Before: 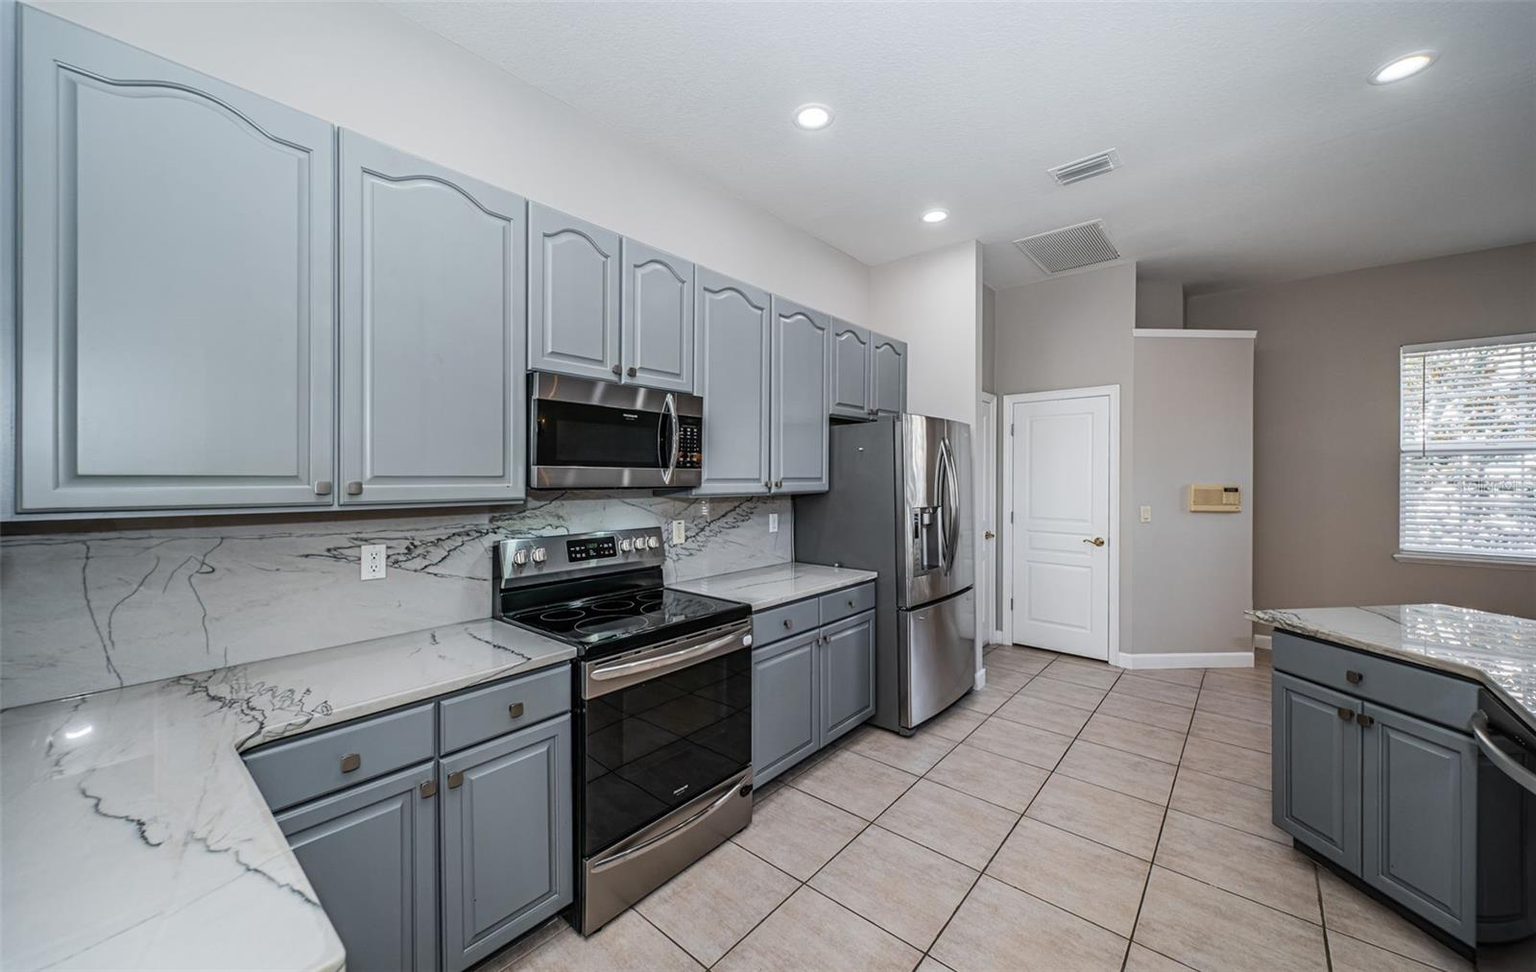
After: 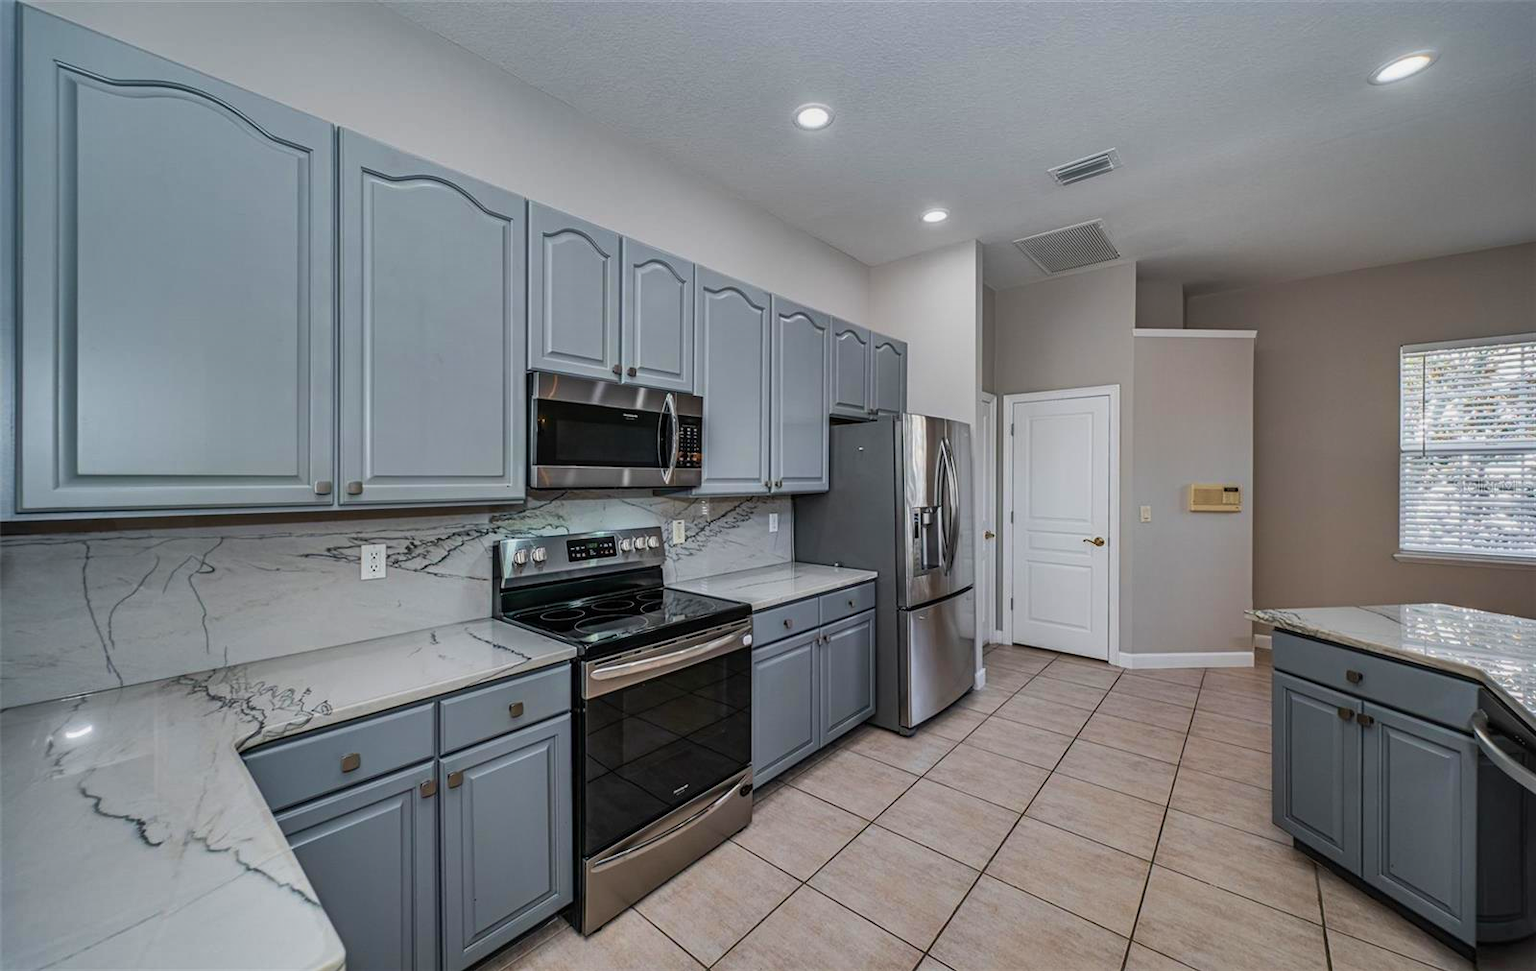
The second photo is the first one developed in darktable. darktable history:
velvia: on, module defaults
shadows and highlights: white point adjustment -3.75, highlights -63.7, soften with gaussian
